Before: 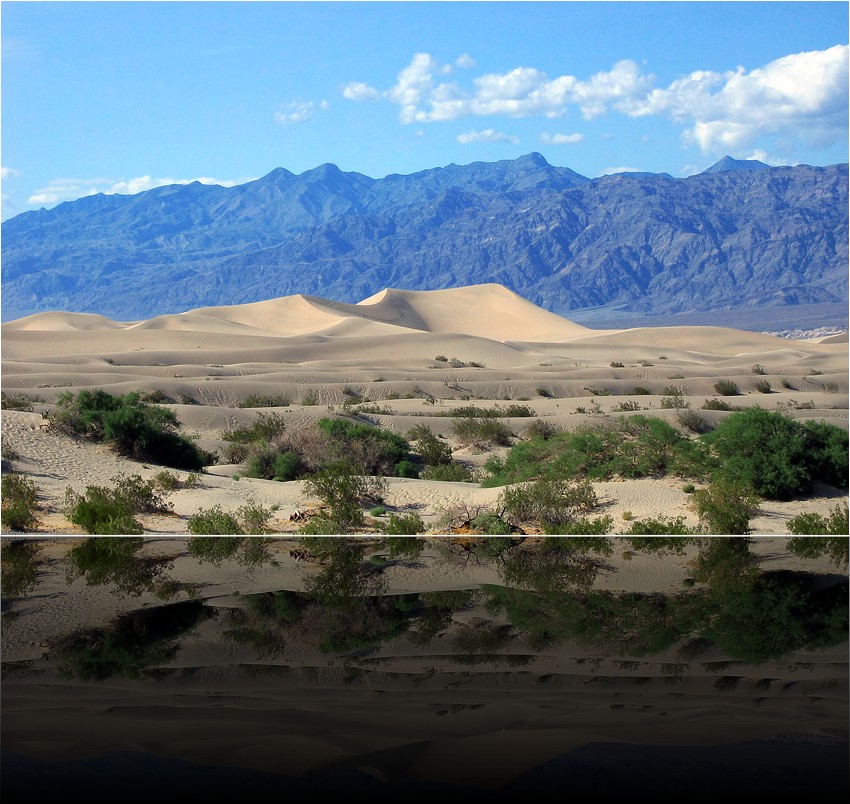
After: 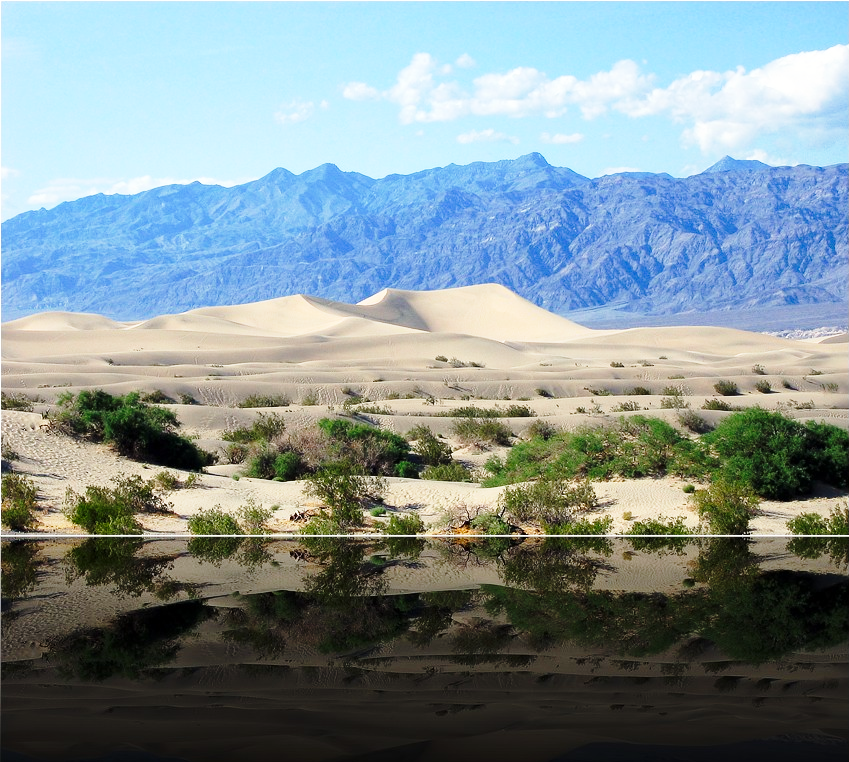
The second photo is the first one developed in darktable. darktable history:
crop and rotate: top 0.014%, bottom 5.13%
base curve: curves: ch0 [(0, 0) (0.028, 0.03) (0.121, 0.232) (0.46, 0.748) (0.859, 0.968) (1, 1)], preserve colors none
